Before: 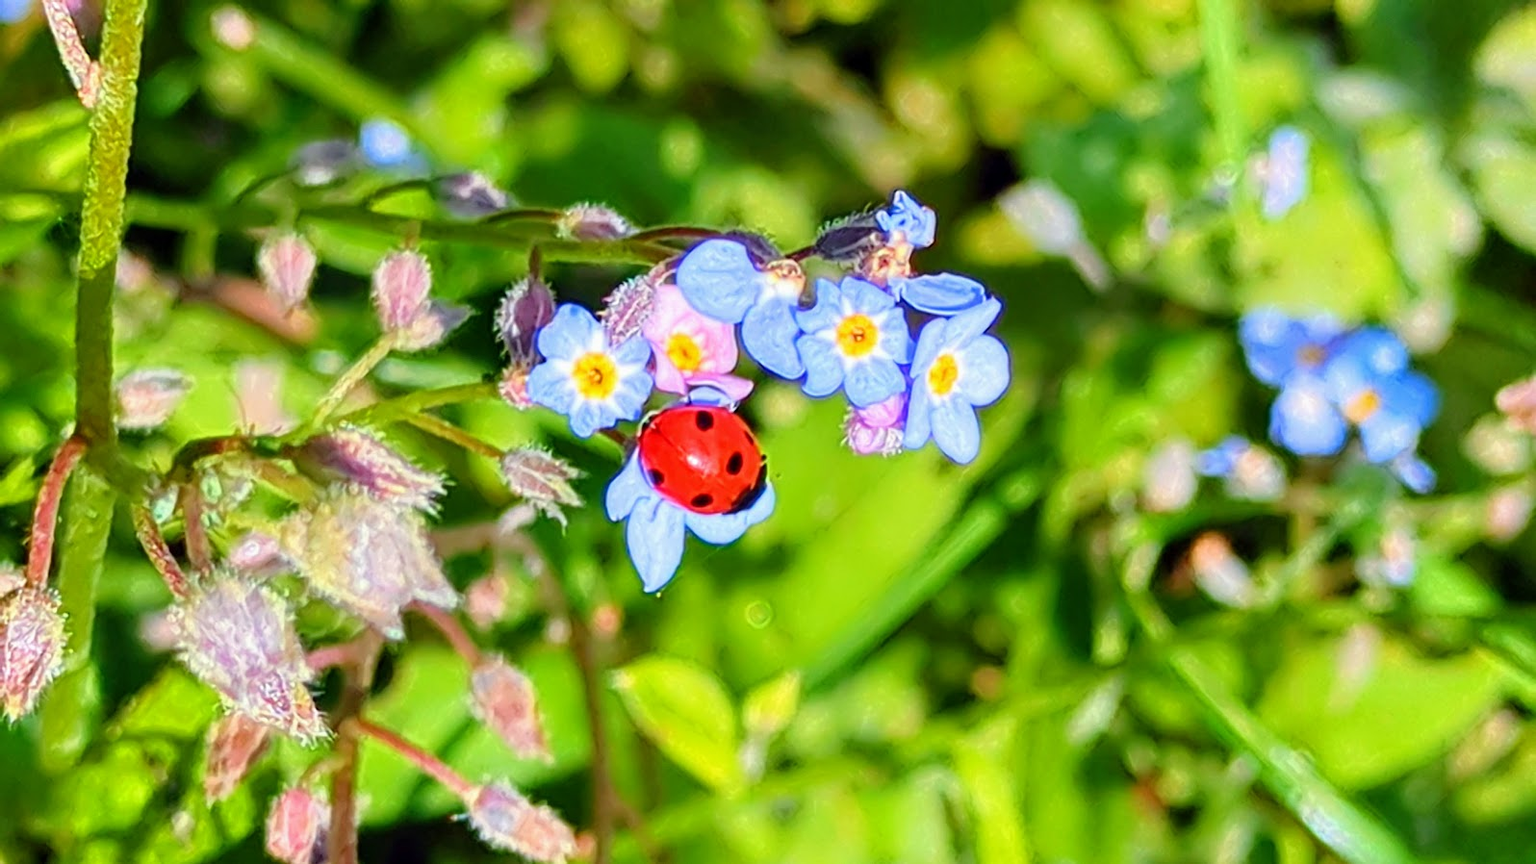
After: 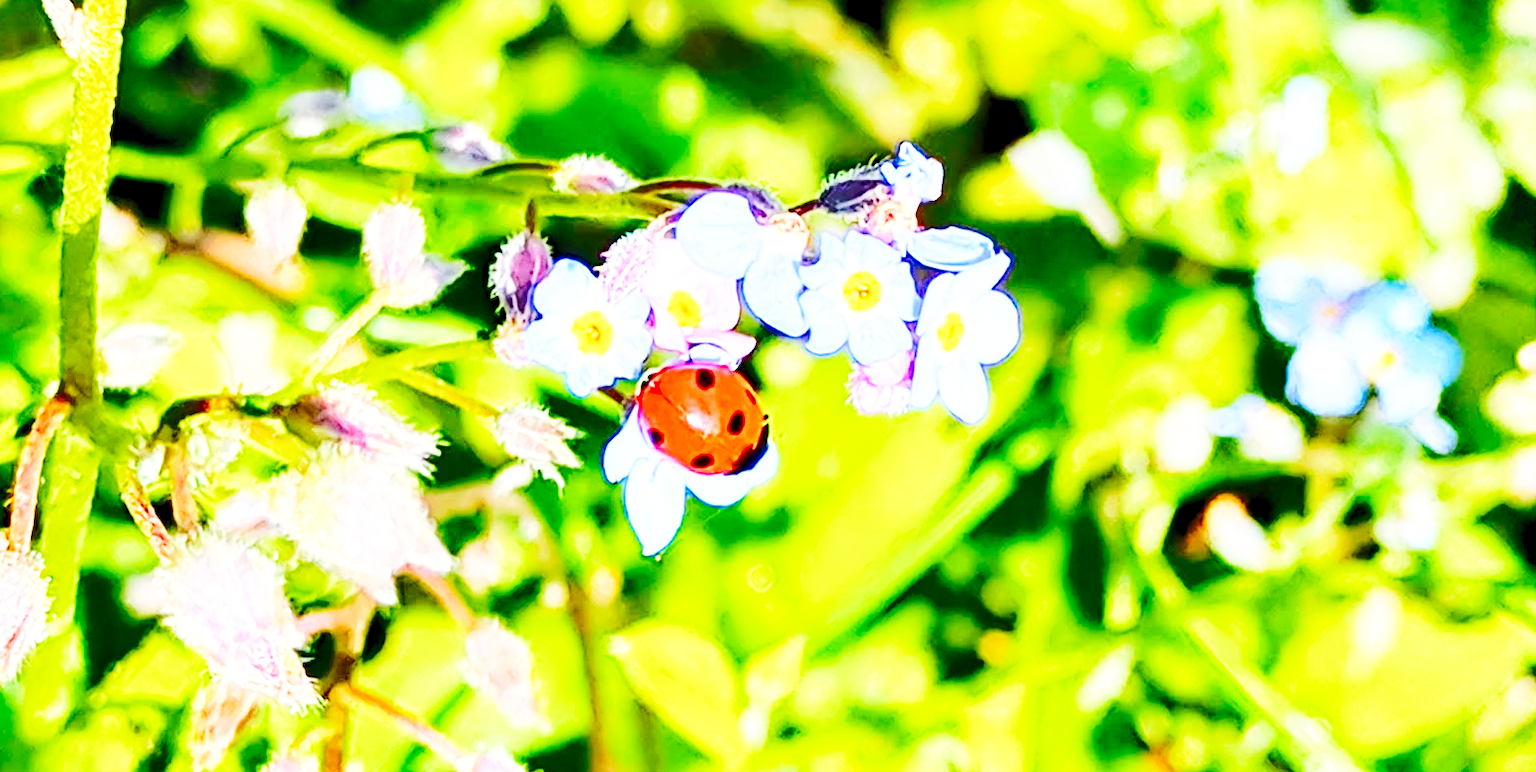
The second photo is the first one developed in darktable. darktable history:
base curve: curves: ch0 [(0, 0) (0.007, 0.004) (0.027, 0.03) (0.046, 0.07) (0.207, 0.54) (0.442, 0.872) (0.673, 0.972) (1, 1)], fusion 1, preserve colors none
contrast brightness saturation: contrast 0.139, brightness 0.215
crop: left 1.233%, top 6.091%, right 1.461%, bottom 6.857%
shadows and highlights: soften with gaussian
